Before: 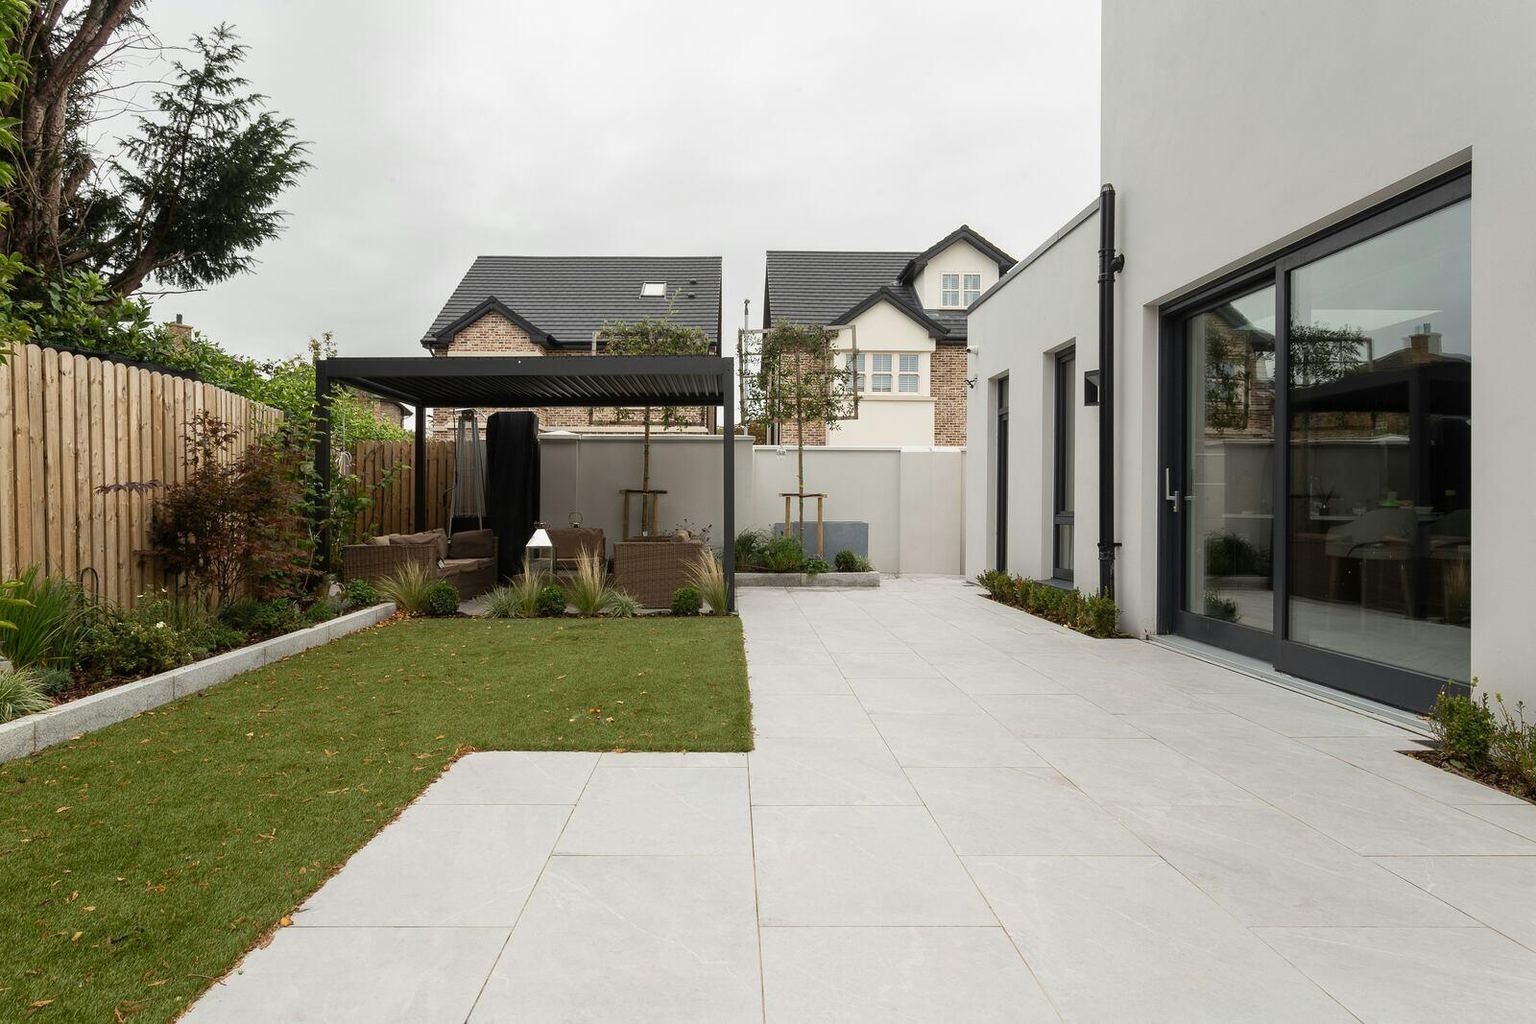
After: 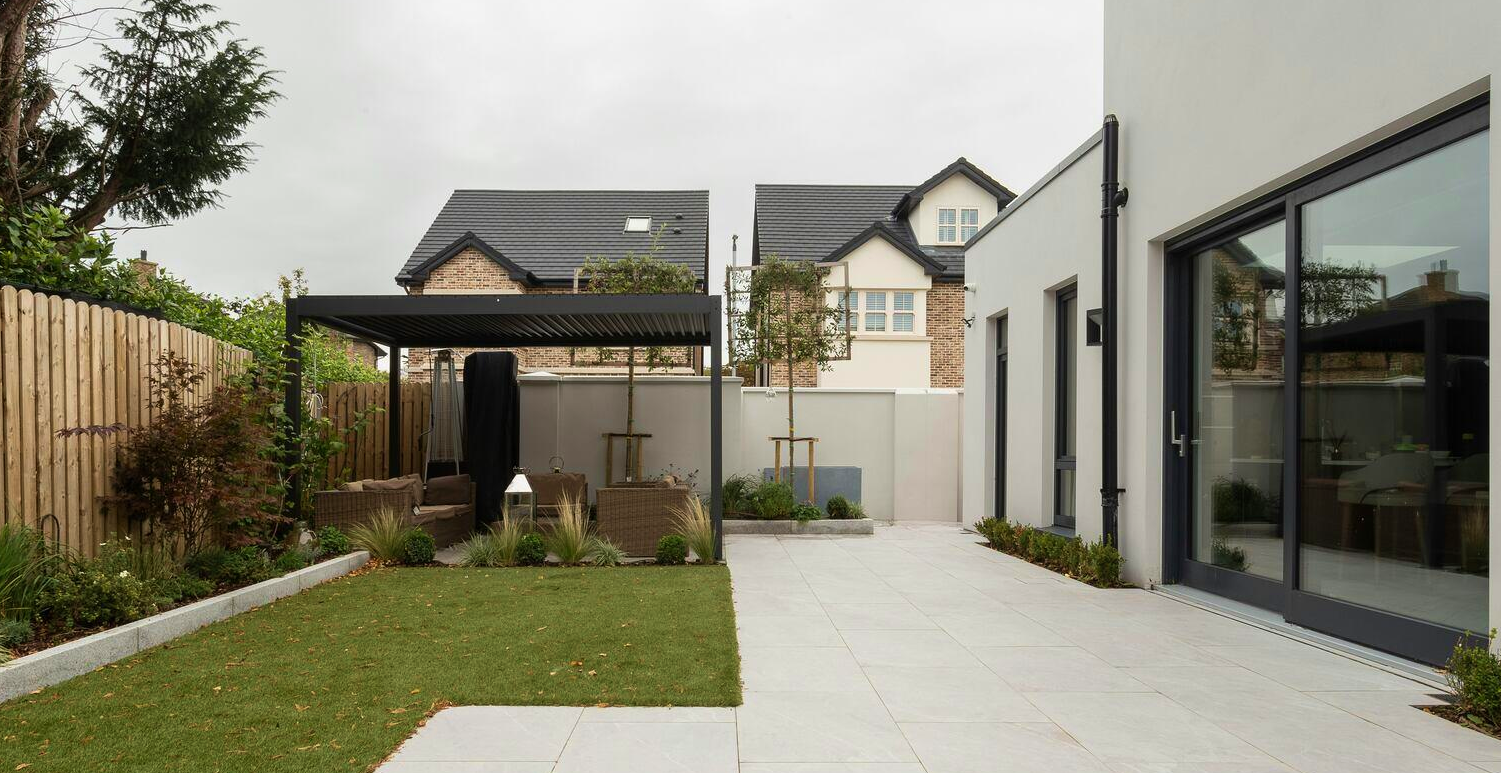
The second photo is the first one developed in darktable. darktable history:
crop: left 2.737%, top 7.287%, right 3.421%, bottom 20.179%
velvia: on, module defaults
